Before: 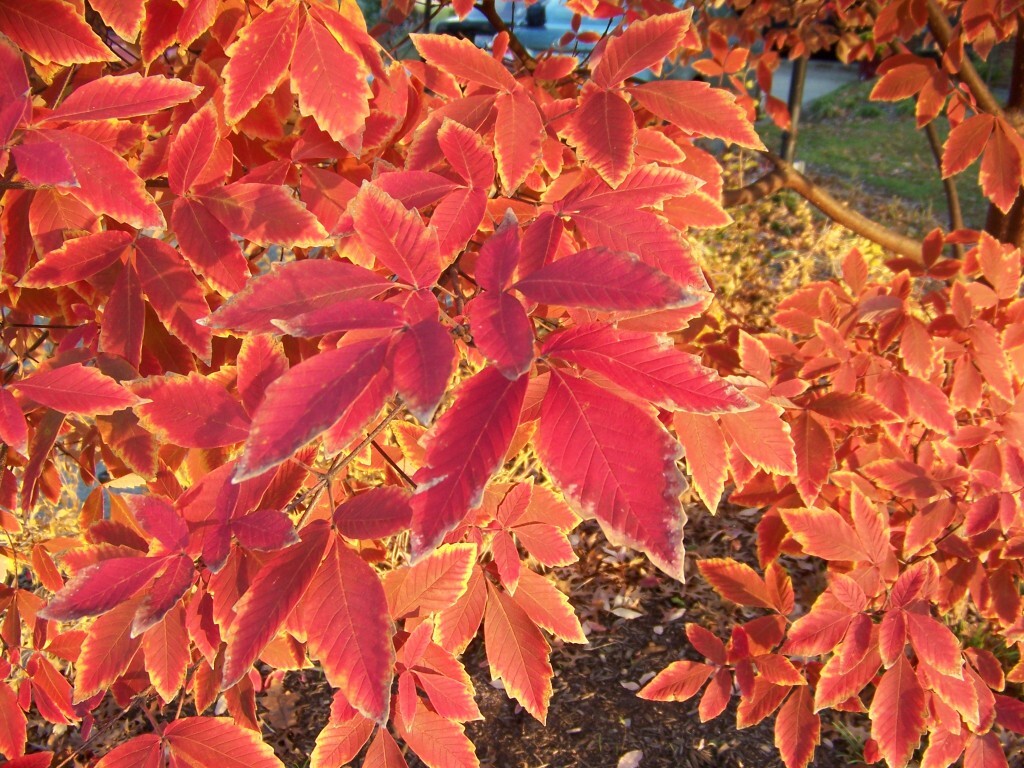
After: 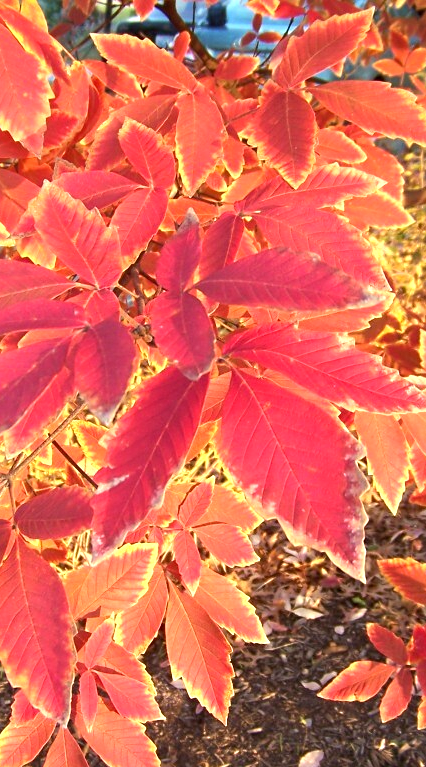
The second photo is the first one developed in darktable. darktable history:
exposure: exposure 0.604 EV, compensate highlight preservation false
crop: left 31.206%, right 27.167%
sharpen: amount 0.209
